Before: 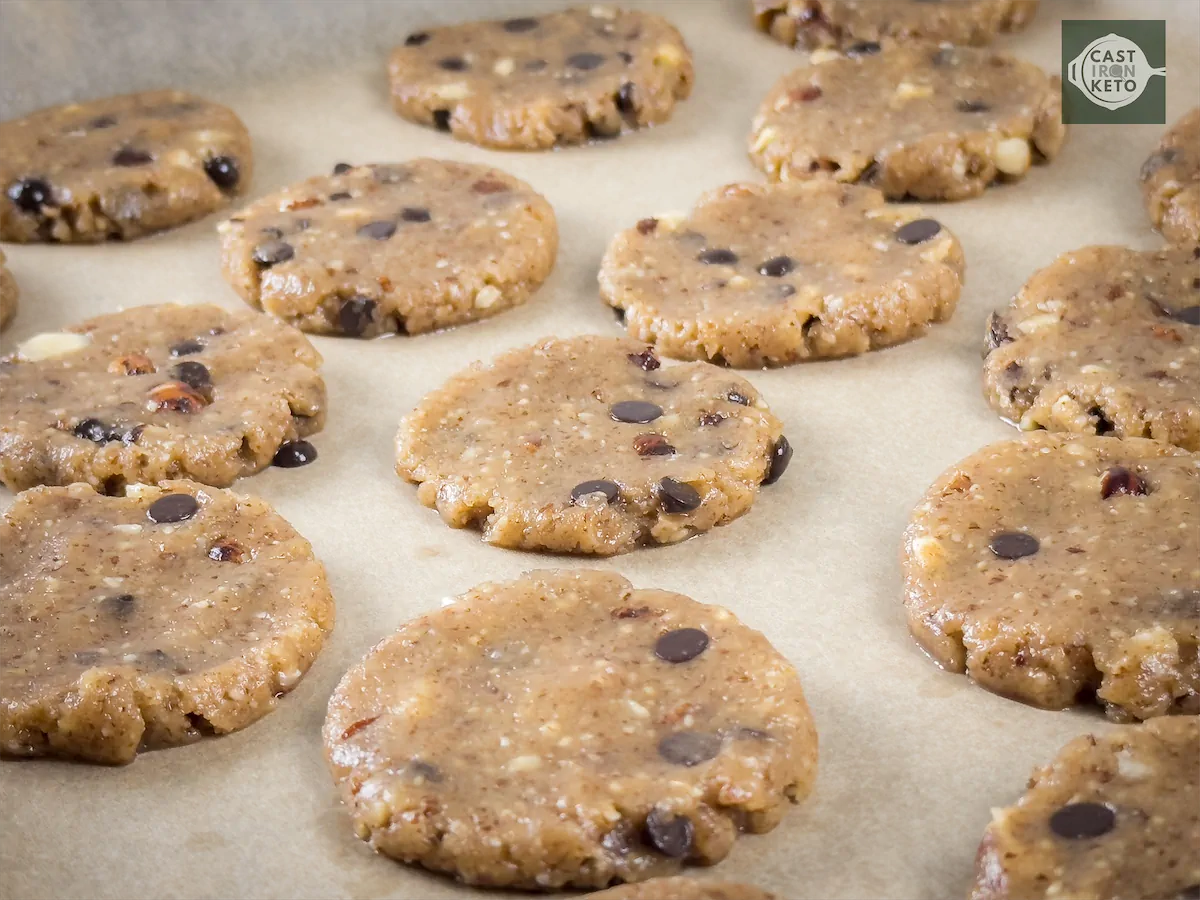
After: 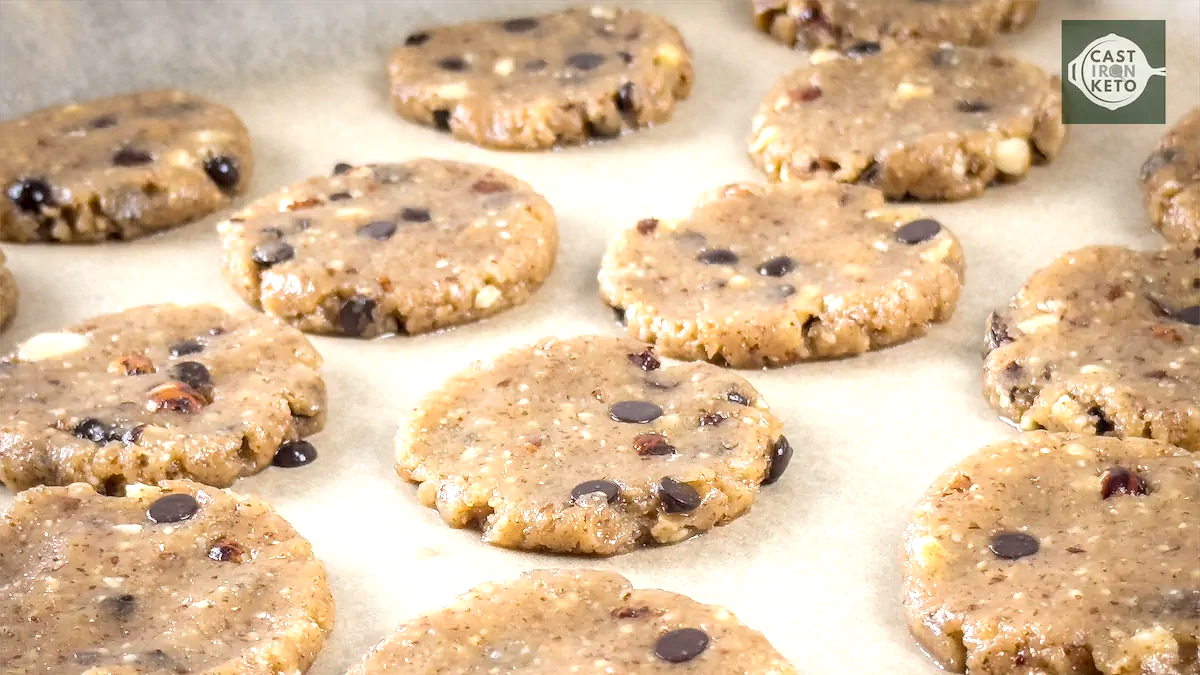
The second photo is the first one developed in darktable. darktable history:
color balance: on, module defaults
exposure: black level correction 0.001, exposure 0.5 EV, compensate exposure bias true, compensate highlight preservation false
local contrast: on, module defaults
crop: bottom 24.988%
